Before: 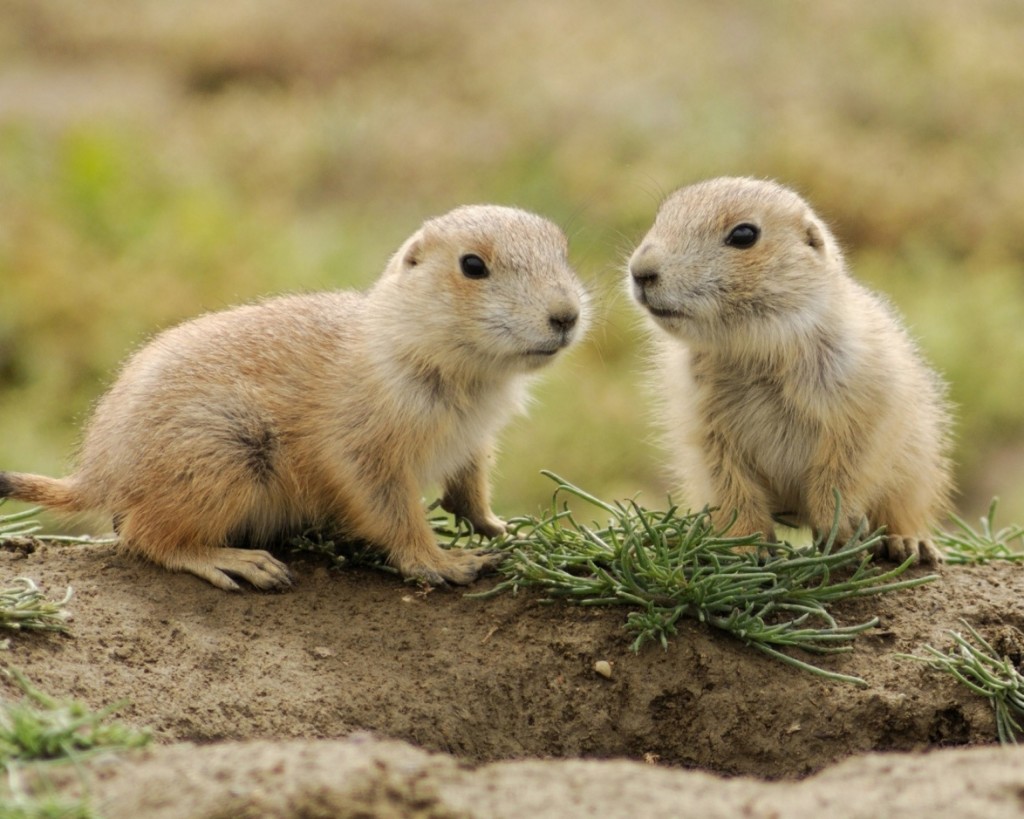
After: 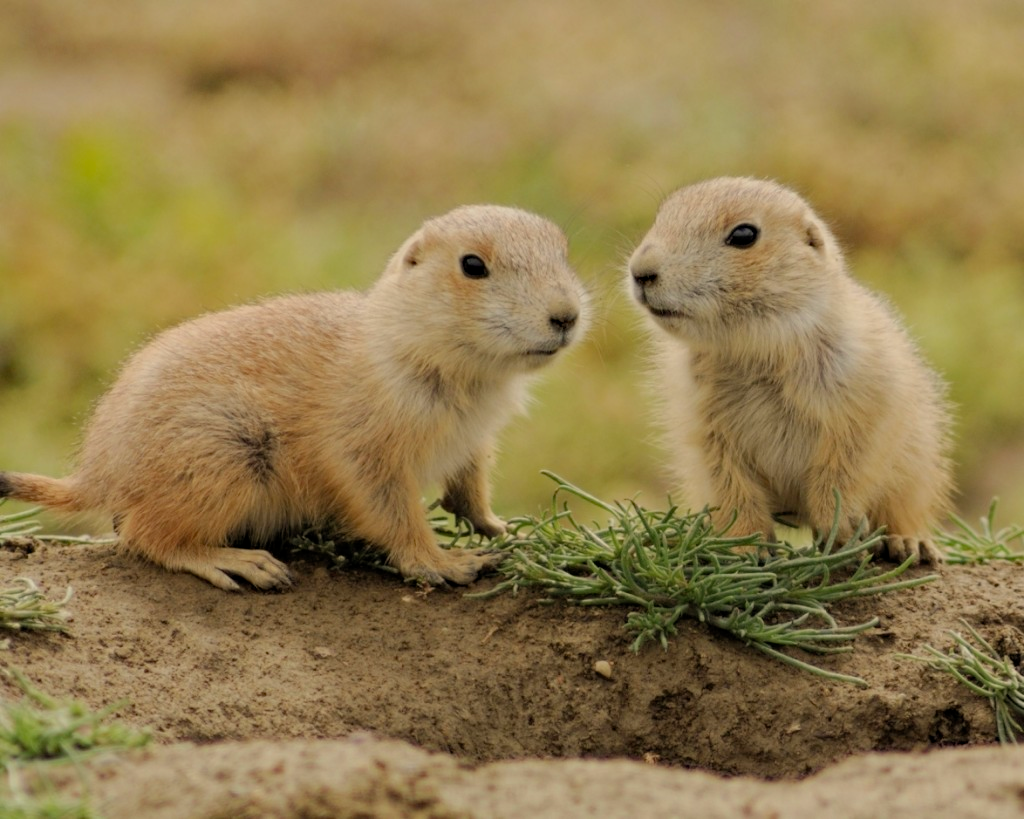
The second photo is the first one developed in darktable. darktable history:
haze removal: compatibility mode true, adaptive false
white balance: red 1.045, blue 0.932
filmic rgb: middle gray luminance 18.42%, black relative exposure -10.5 EV, white relative exposure 3.4 EV, threshold 6 EV, target black luminance 0%, hardness 6.03, latitude 99%, contrast 0.847, shadows ↔ highlights balance 0.505%, add noise in highlights 0, preserve chrominance max RGB, color science v3 (2019), use custom middle-gray values true, iterations of high-quality reconstruction 0, contrast in highlights soft, enable highlight reconstruction true
